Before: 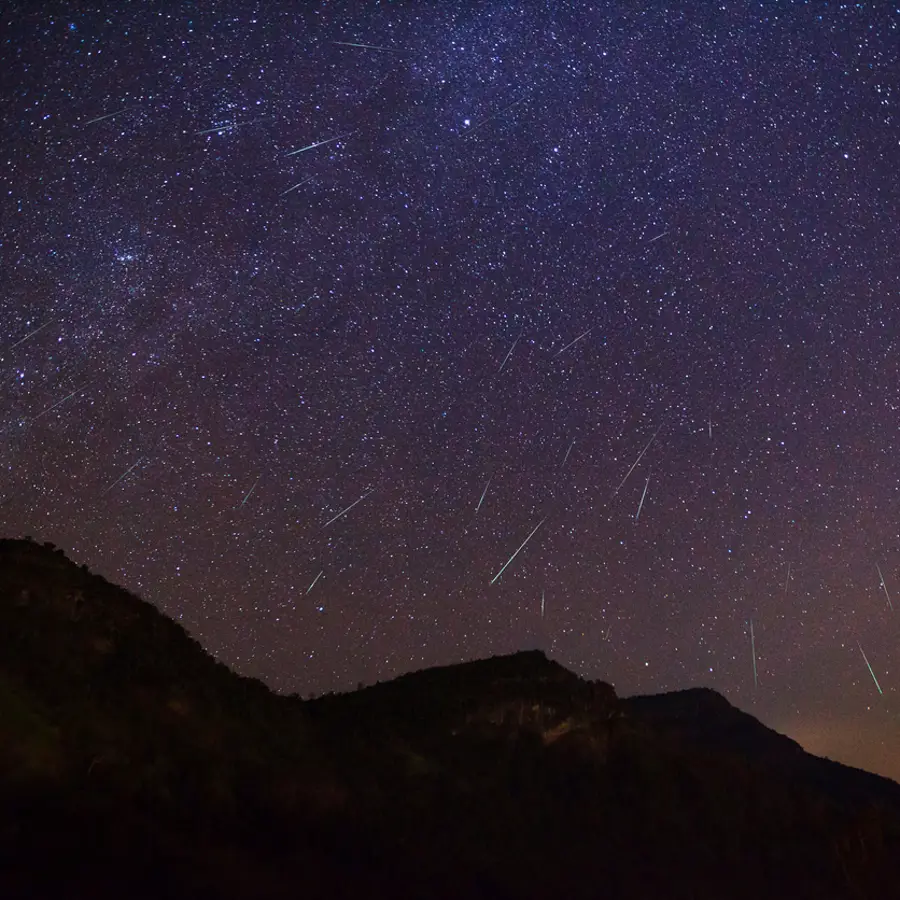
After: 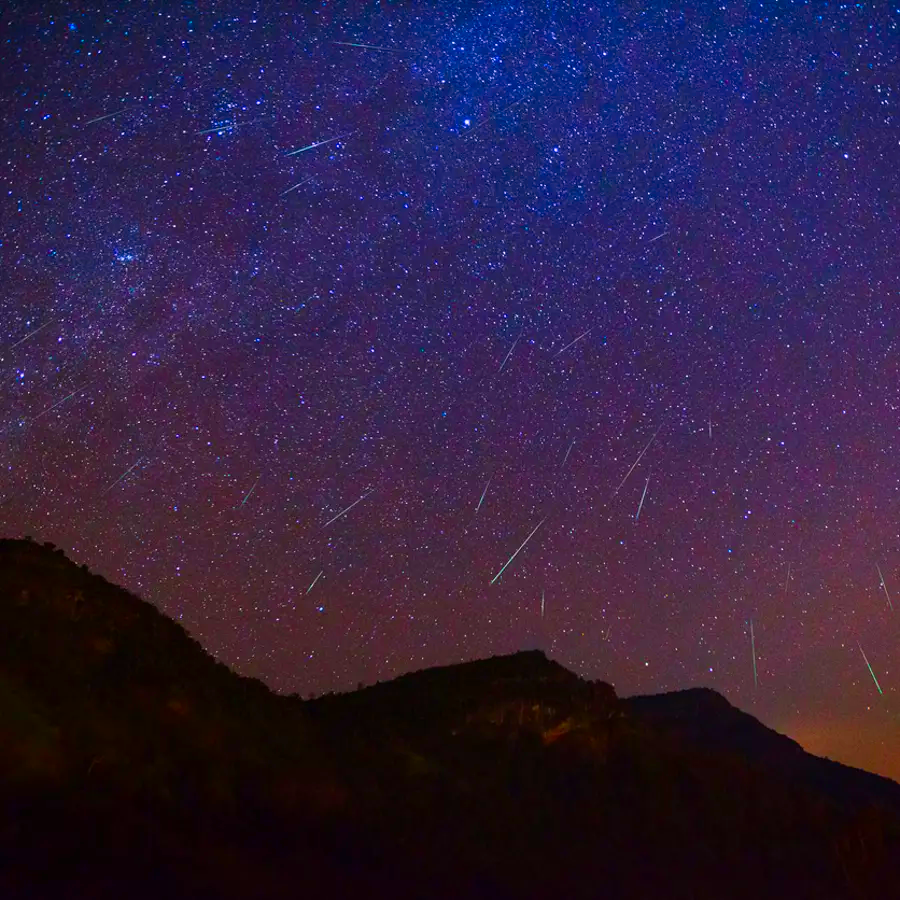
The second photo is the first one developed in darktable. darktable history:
color correction: highlights b* 0.067, saturation 2.14
